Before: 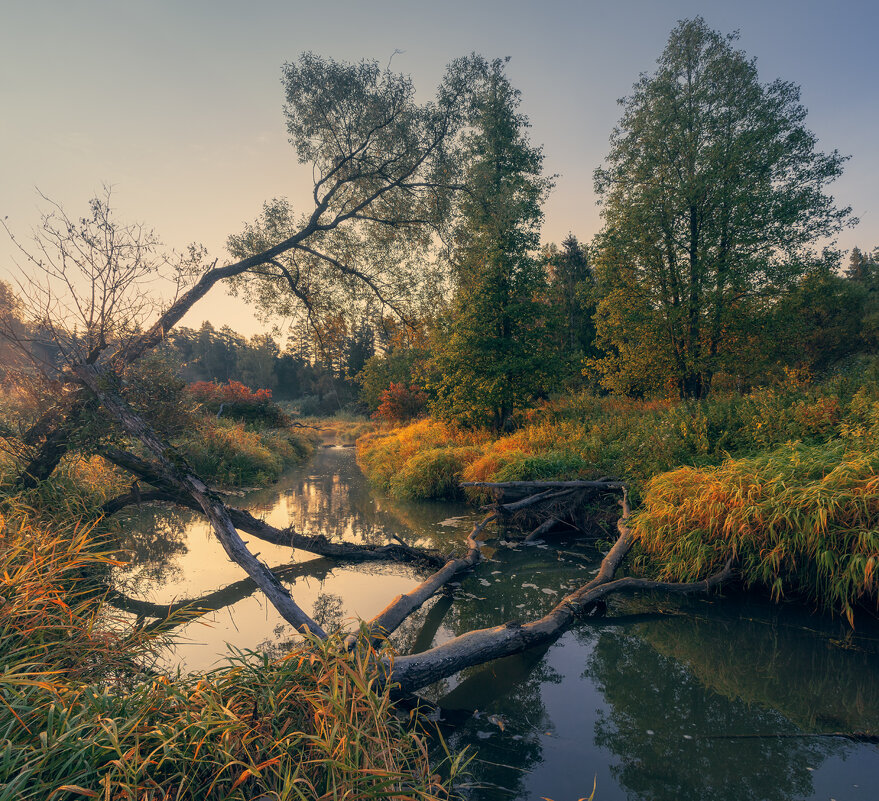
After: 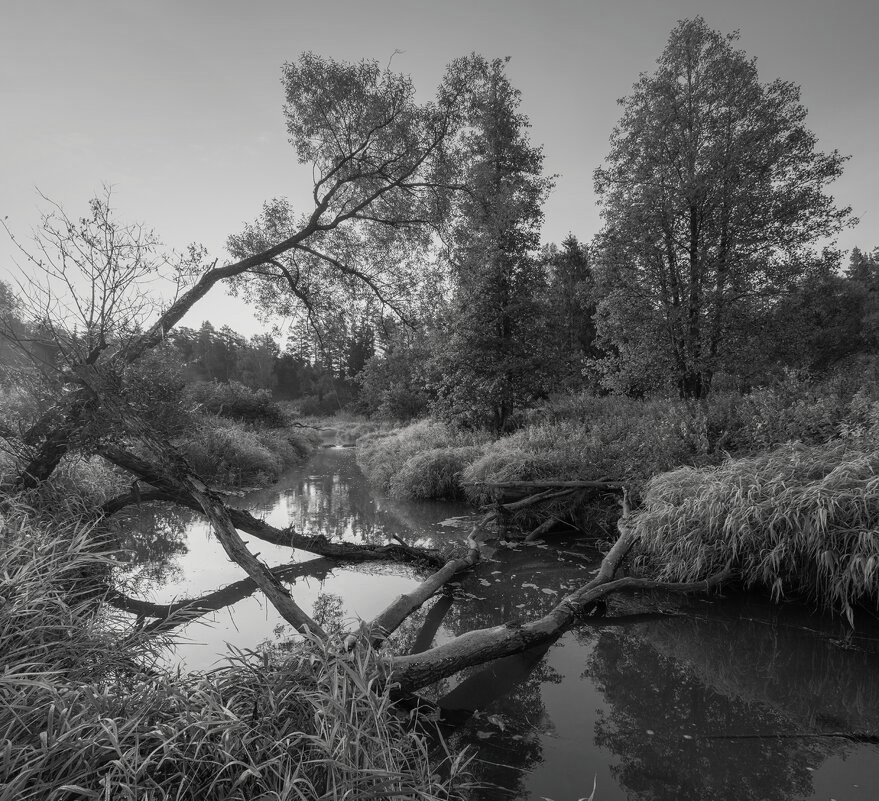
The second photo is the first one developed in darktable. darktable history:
contrast brightness saturation: saturation -0.991
